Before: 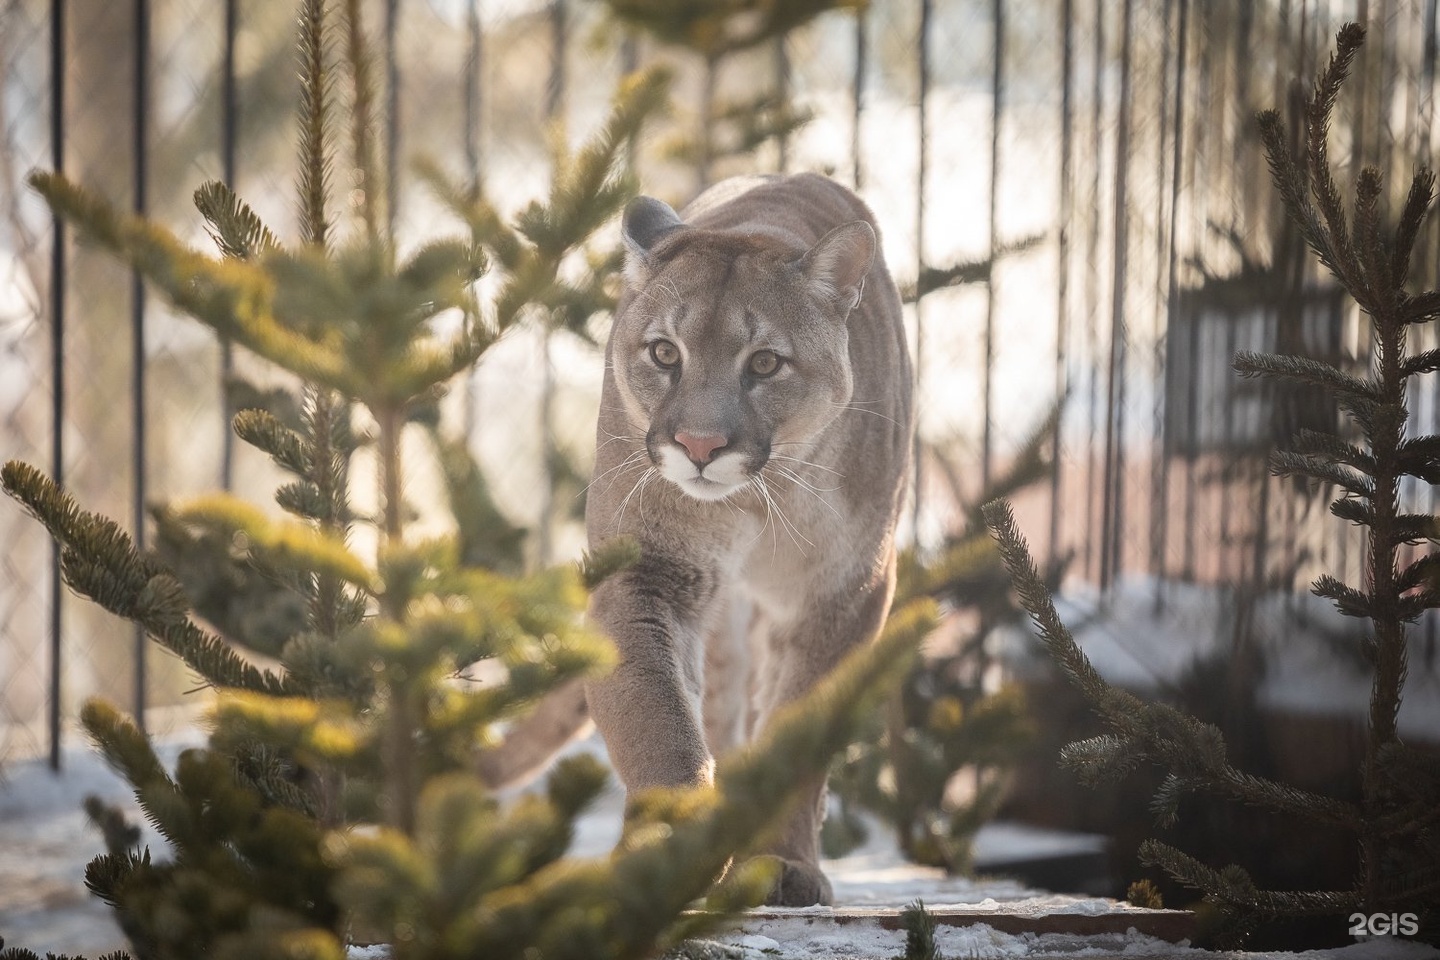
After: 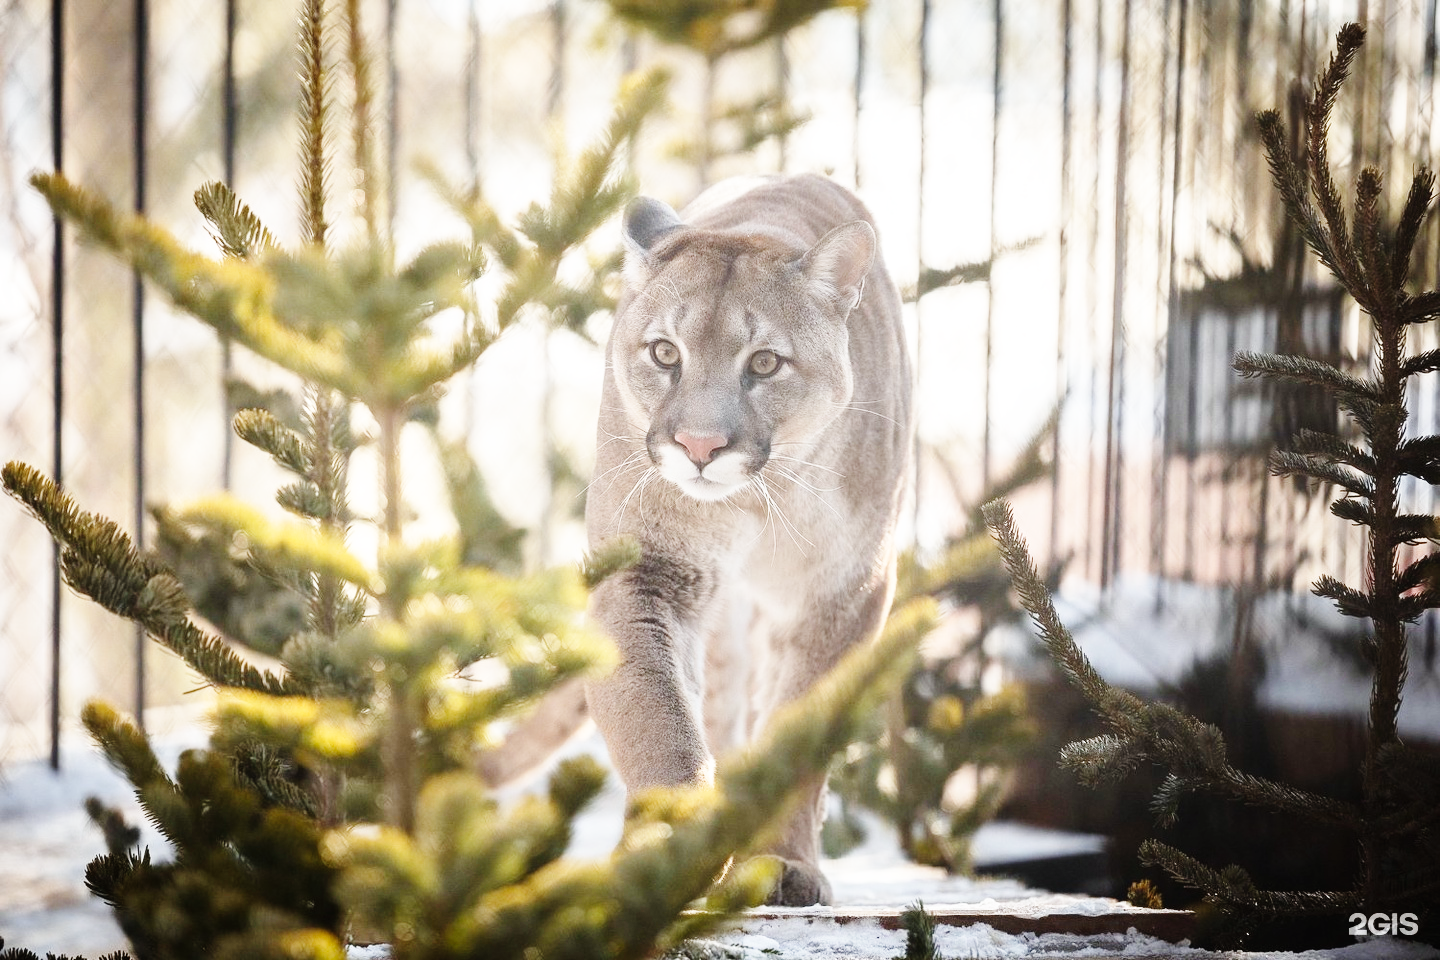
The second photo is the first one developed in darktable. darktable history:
base curve: curves: ch0 [(0, 0) (0, 0) (0.002, 0.001) (0.008, 0.003) (0.019, 0.011) (0.037, 0.037) (0.064, 0.11) (0.102, 0.232) (0.152, 0.379) (0.216, 0.524) (0.296, 0.665) (0.394, 0.789) (0.512, 0.881) (0.651, 0.945) (0.813, 0.986) (1, 1)], preserve colors none
white balance: red 0.986, blue 1.01
